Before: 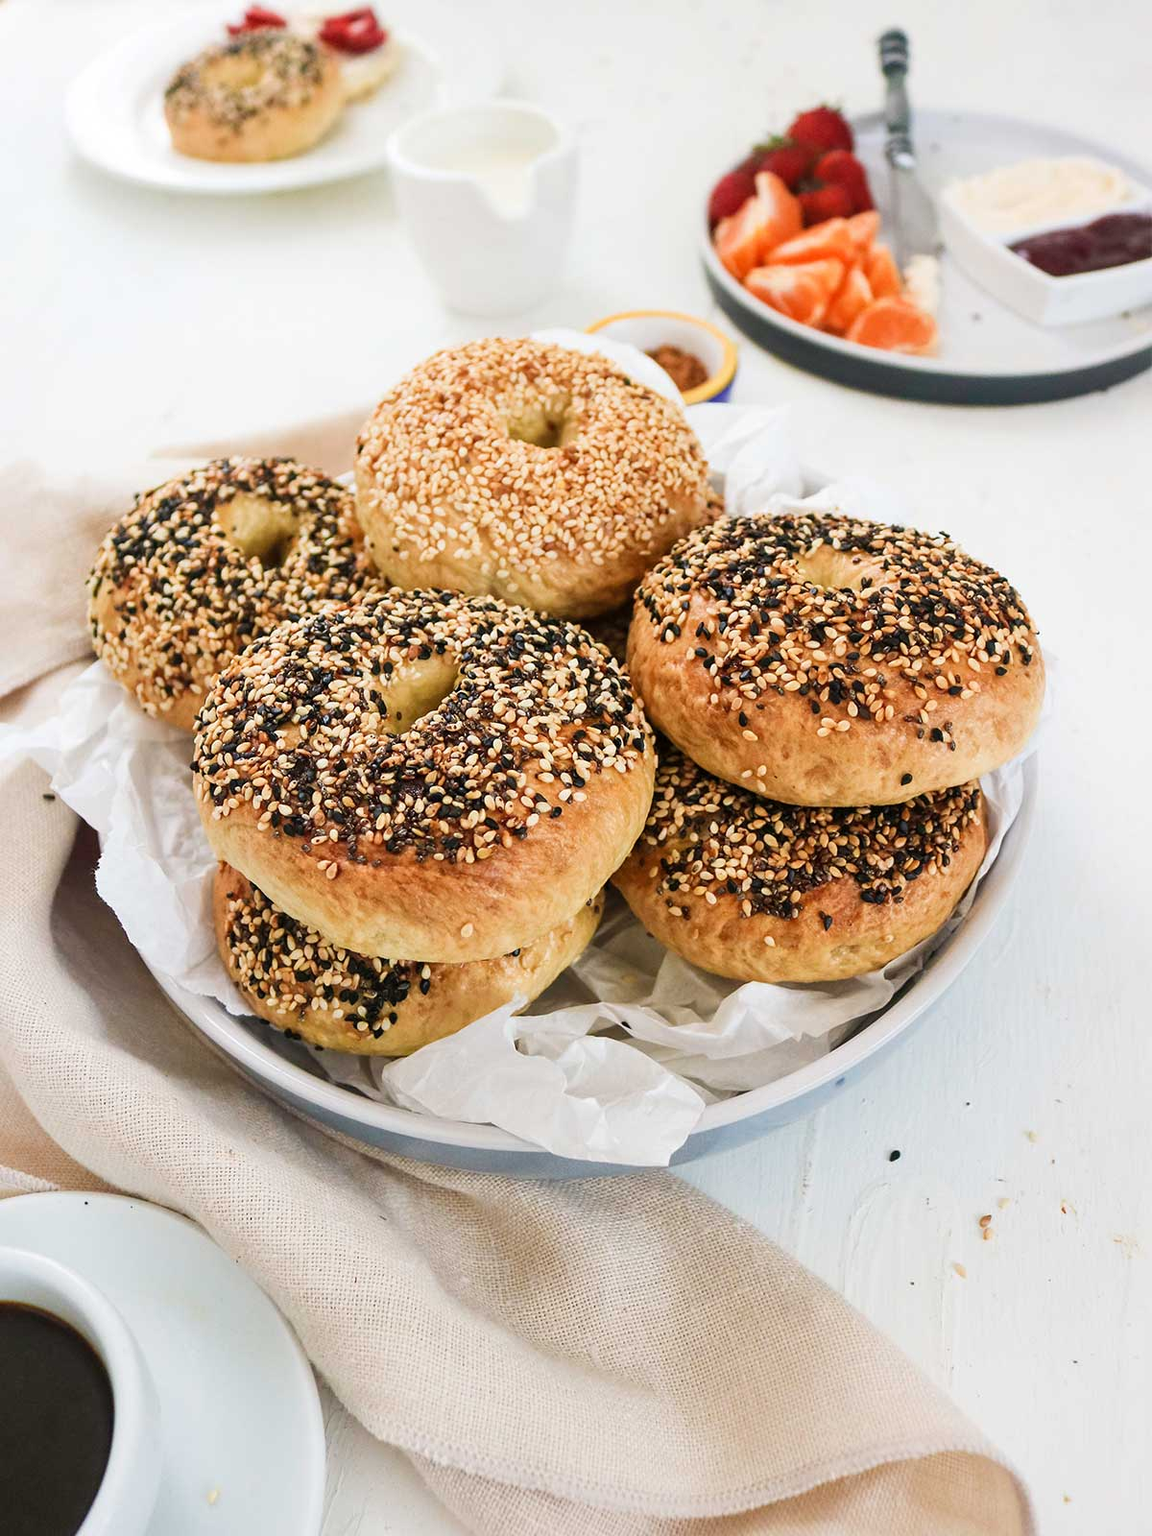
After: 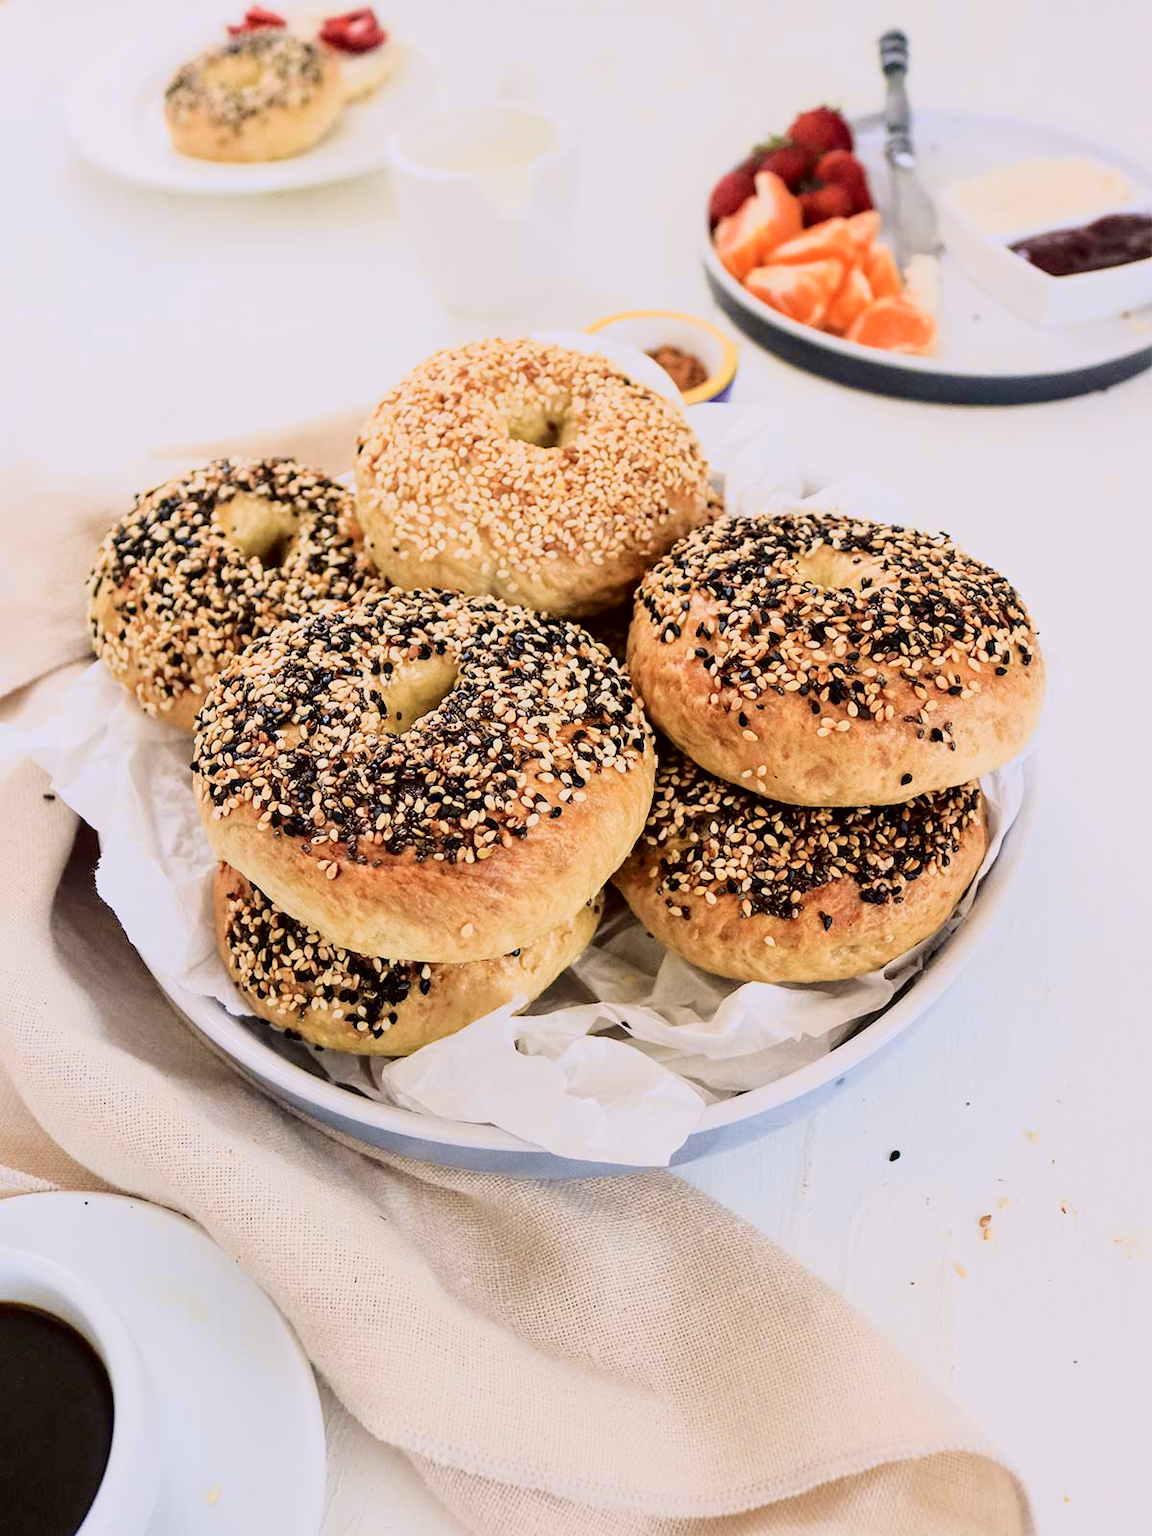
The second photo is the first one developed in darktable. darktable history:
color balance rgb: linear chroma grading › global chroma -0.67%, saturation formula JzAzBz (2021)
tone curve: curves: ch0 [(0.003, 0.003) (0.104, 0.026) (0.236, 0.181) (0.401, 0.443) (0.495, 0.55) (0.625, 0.67) (0.819, 0.841) (0.96, 0.899)]; ch1 [(0, 0) (0.161, 0.092) (0.37, 0.302) (0.424, 0.402) (0.45, 0.466) (0.495, 0.51) (0.573, 0.571) (0.638, 0.641) (0.751, 0.741) (1, 1)]; ch2 [(0, 0) (0.352, 0.403) (0.466, 0.443) (0.524, 0.526) (0.56, 0.556) (1, 1)], color space Lab, independent channels, preserve colors none
